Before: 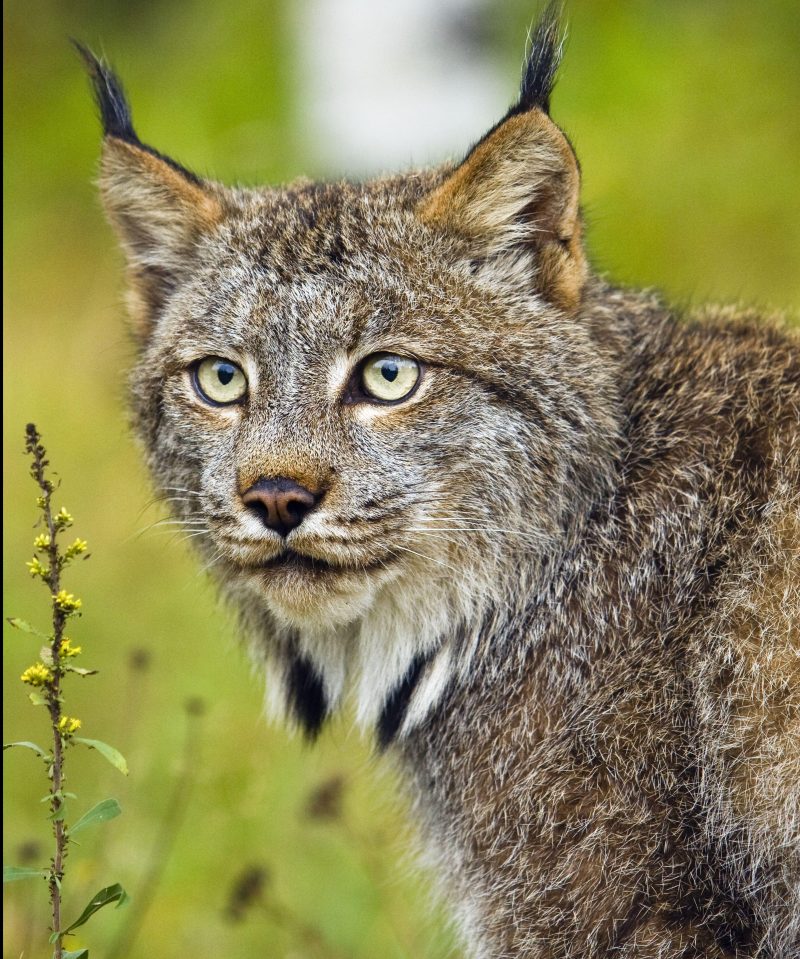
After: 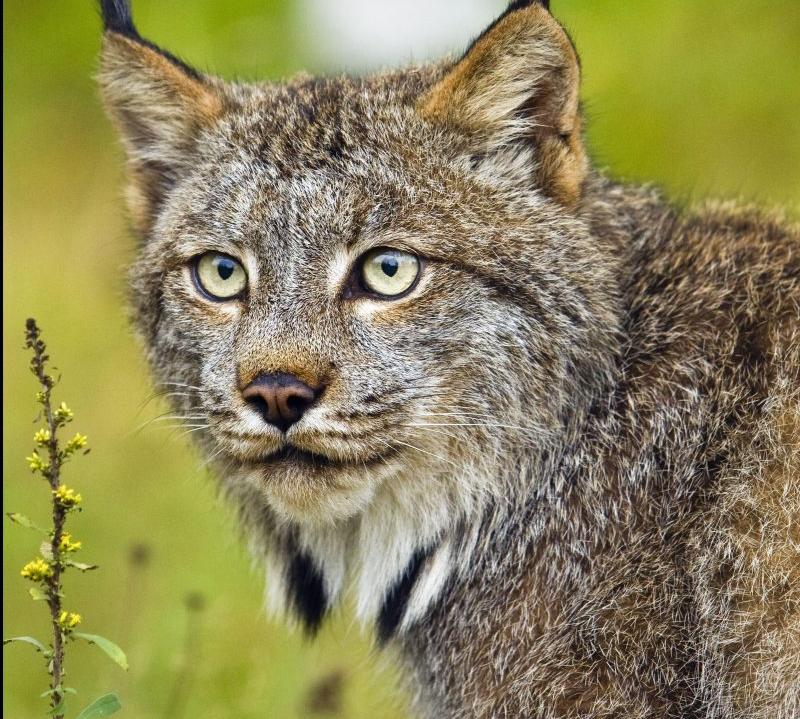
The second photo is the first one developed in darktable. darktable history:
crop: top 11.027%, bottom 13.927%
